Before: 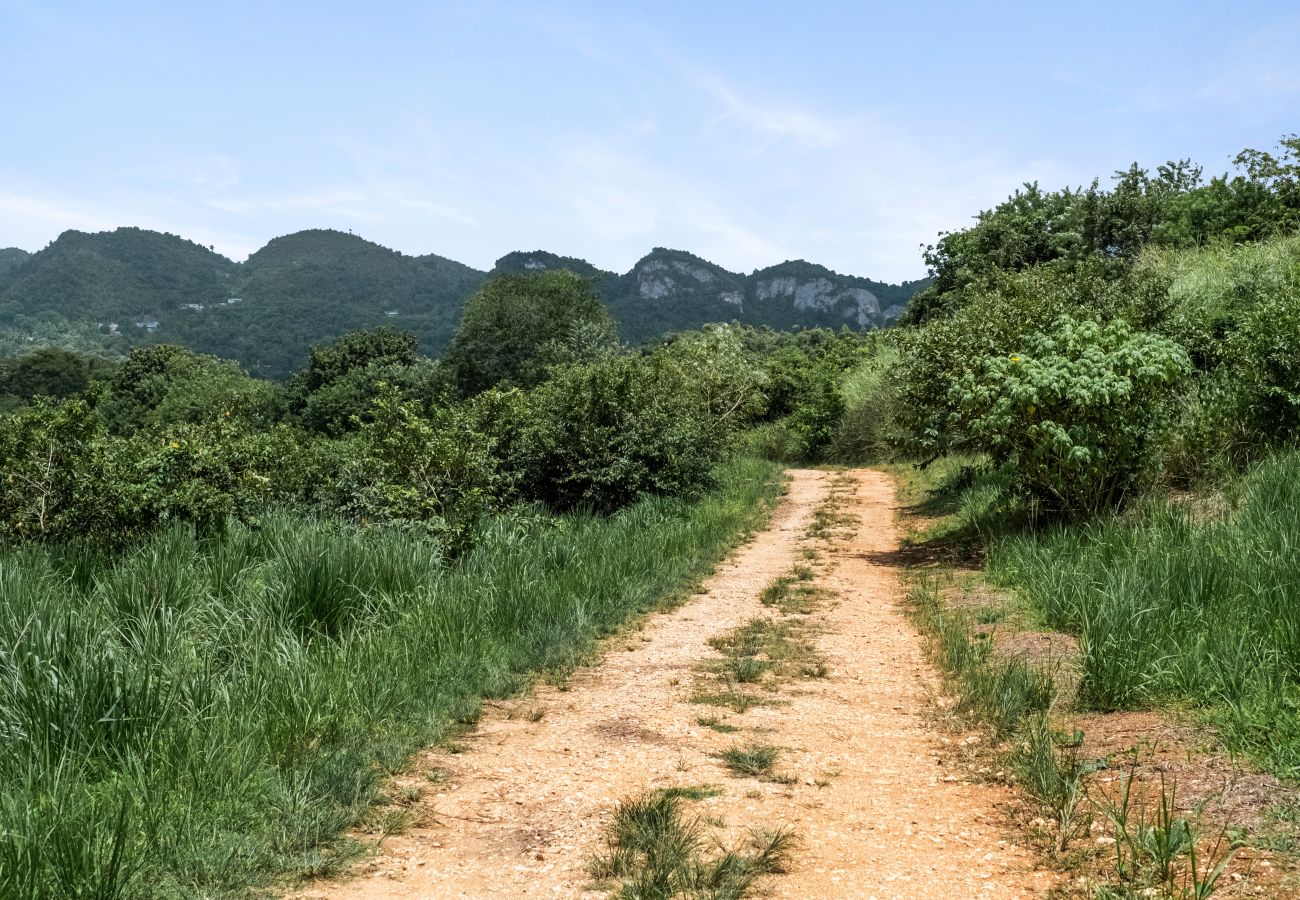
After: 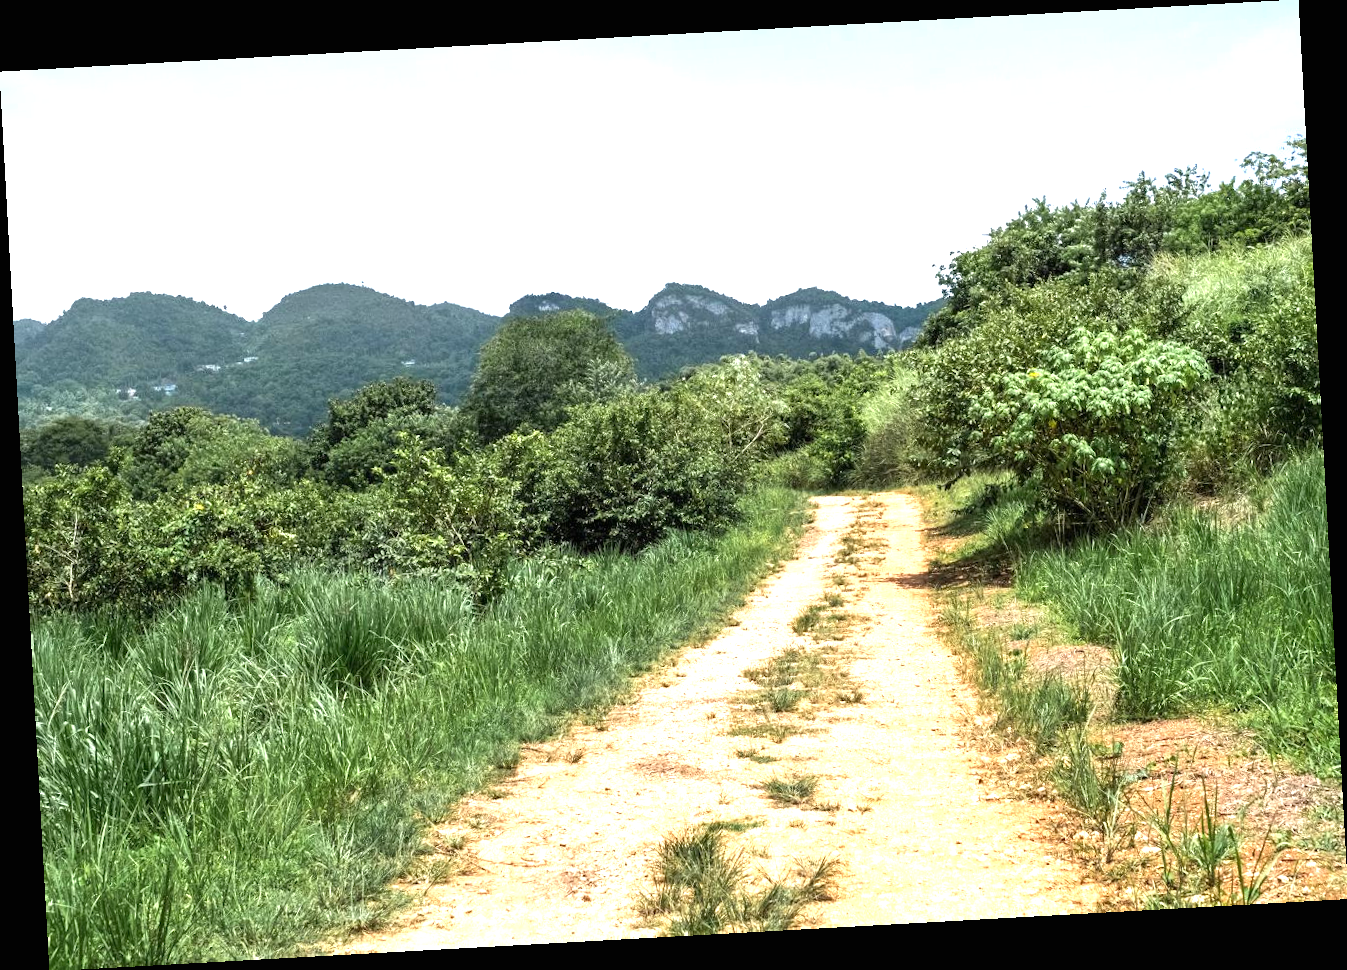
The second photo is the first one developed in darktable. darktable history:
exposure: black level correction 0, exposure 1.1 EV, compensate exposure bias true, compensate highlight preservation false
rotate and perspective: rotation -3.18°, automatic cropping off
